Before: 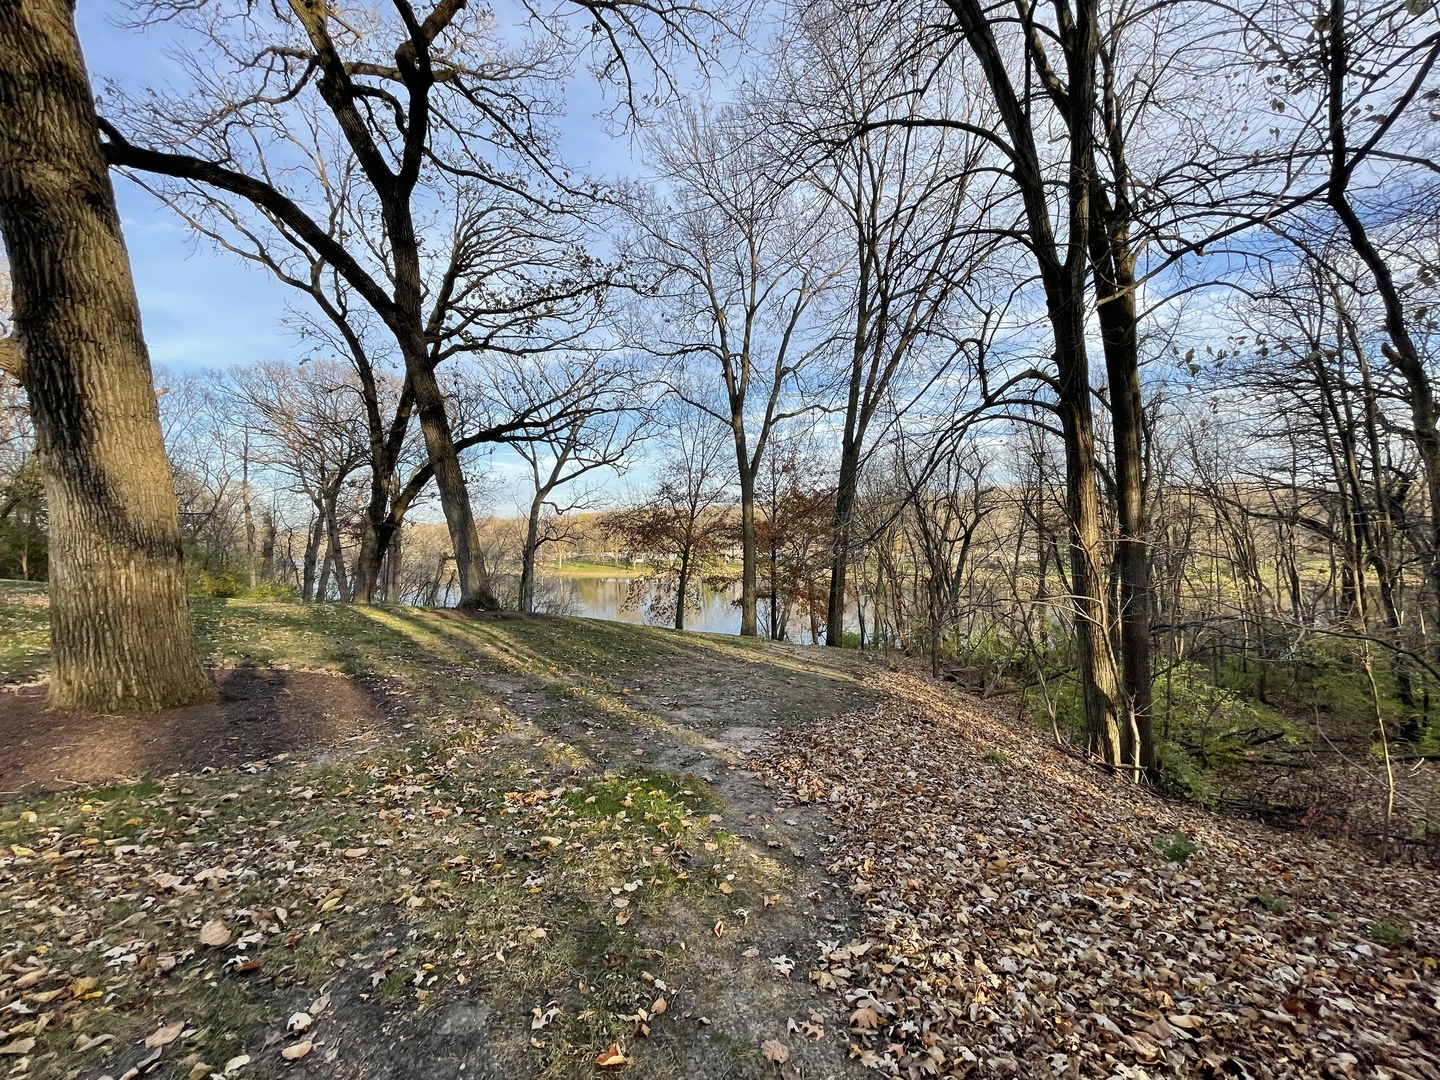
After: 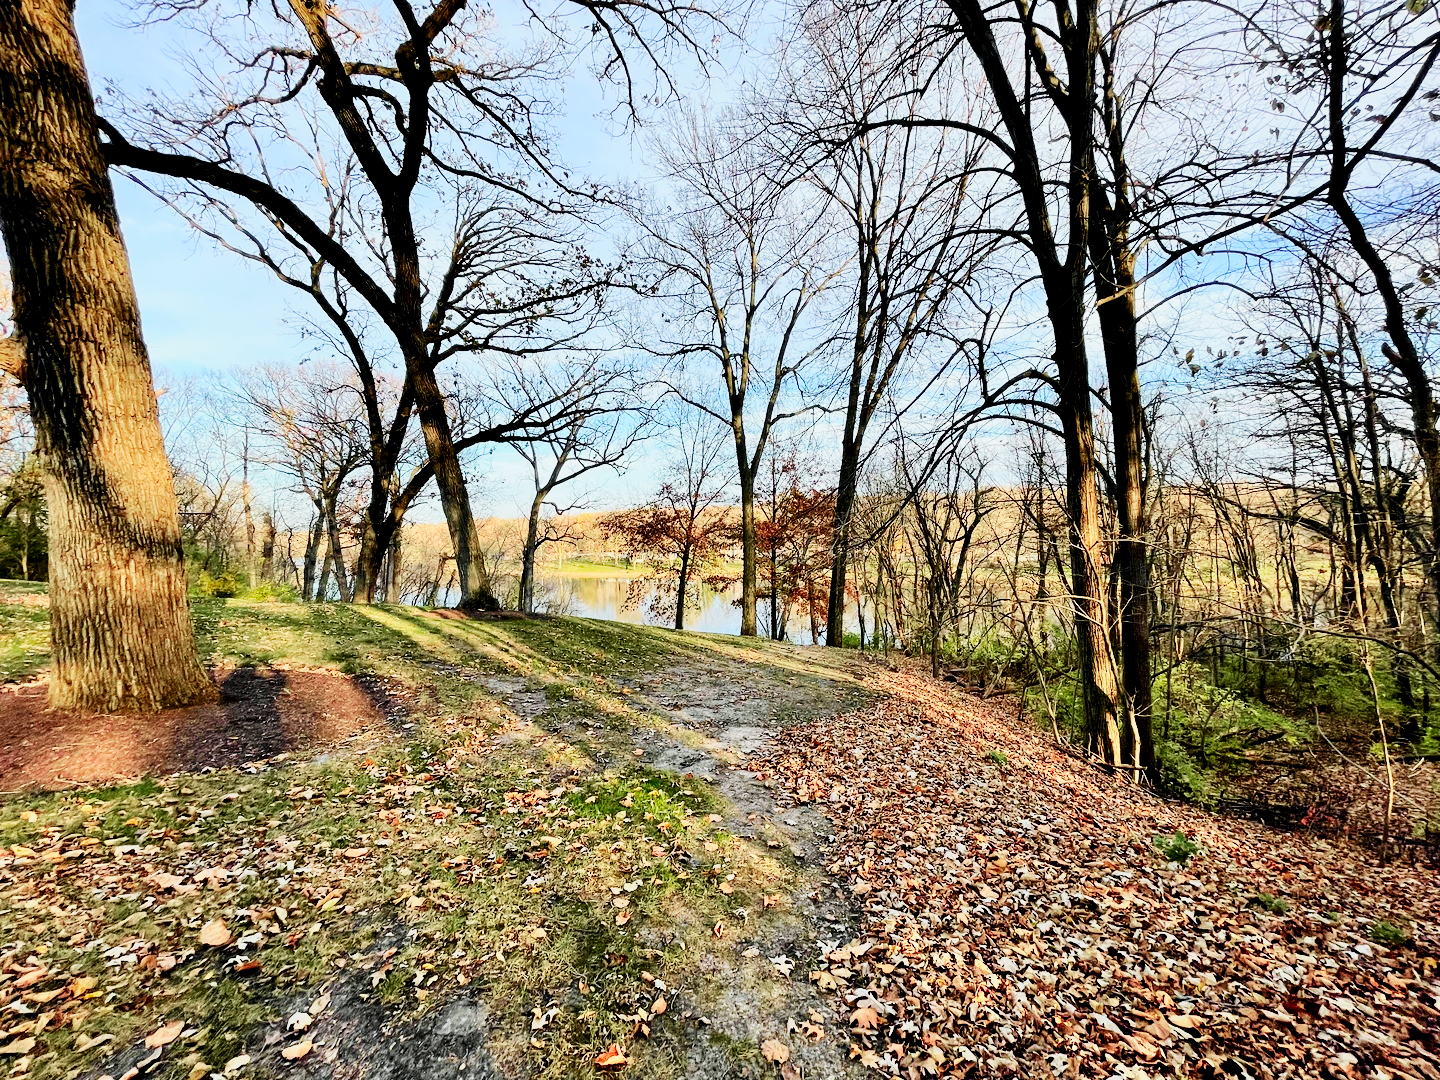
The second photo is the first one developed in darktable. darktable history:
exposure: black level correction 0.011, compensate highlight preservation false
base curve: curves: ch0 [(0, 0) (0.036, 0.025) (0.121, 0.166) (0.206, 0.329) (0.605, 0.79) (1, 1)], preserve colors none
contrast brightness saturation: brightness 0.13
tone curve: curves: ch0 [(0, 0) (0.058, 0.027) (0.214, 0.183) (0.304, 0.288) (0.522, 0.549) (0.658, 0.7) (0.741, 0.775) (0.844, 0.866) (0.986, 0.957)]; ch1 [(0, 0) (0.172, 0.123) (0.312, 0.296) (0.437, 0.429) (0.471, 0.469) (0.502, 0.5) (0.513, 0.515) (0.572, 0.603) (0.617, 0.653) (0.68, 0.724) (0.889, 0.924) (1, 1)]; ch2 [(0, 0) (0.411, 0.424) (0.489, 0.49) (0.502, 0.5) (0.517, 0.519) (0.549, 0.578) (0.604, 0.628) (0.693, 0.686) (1, 1)], color space Lab, independent channels, preserve colors none
